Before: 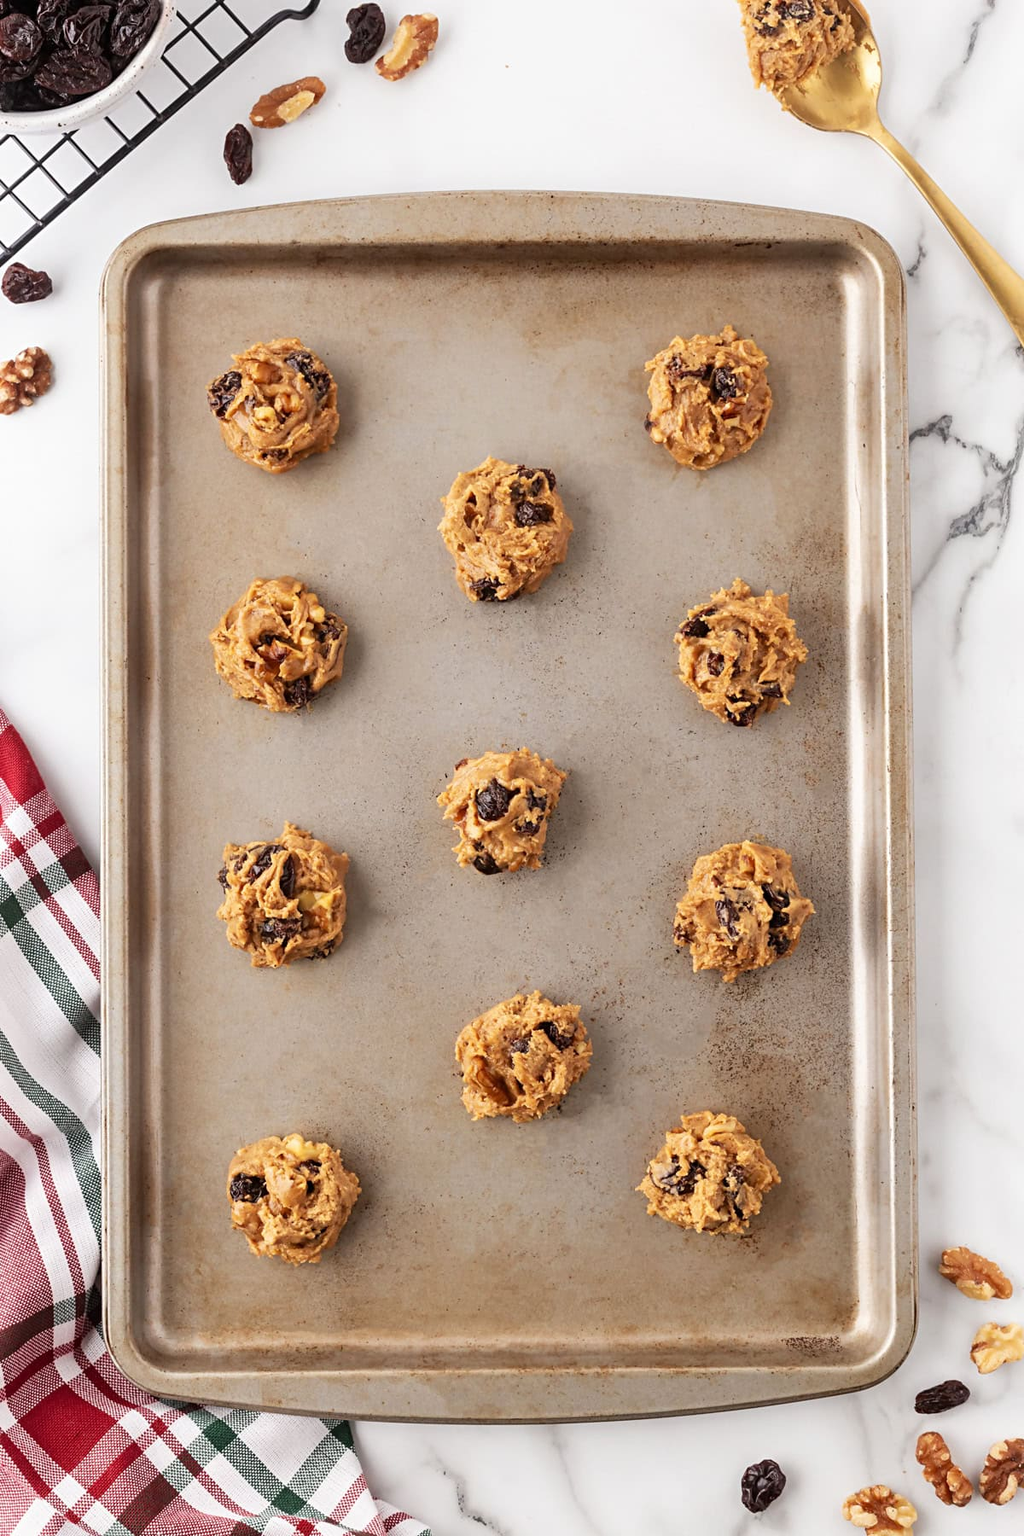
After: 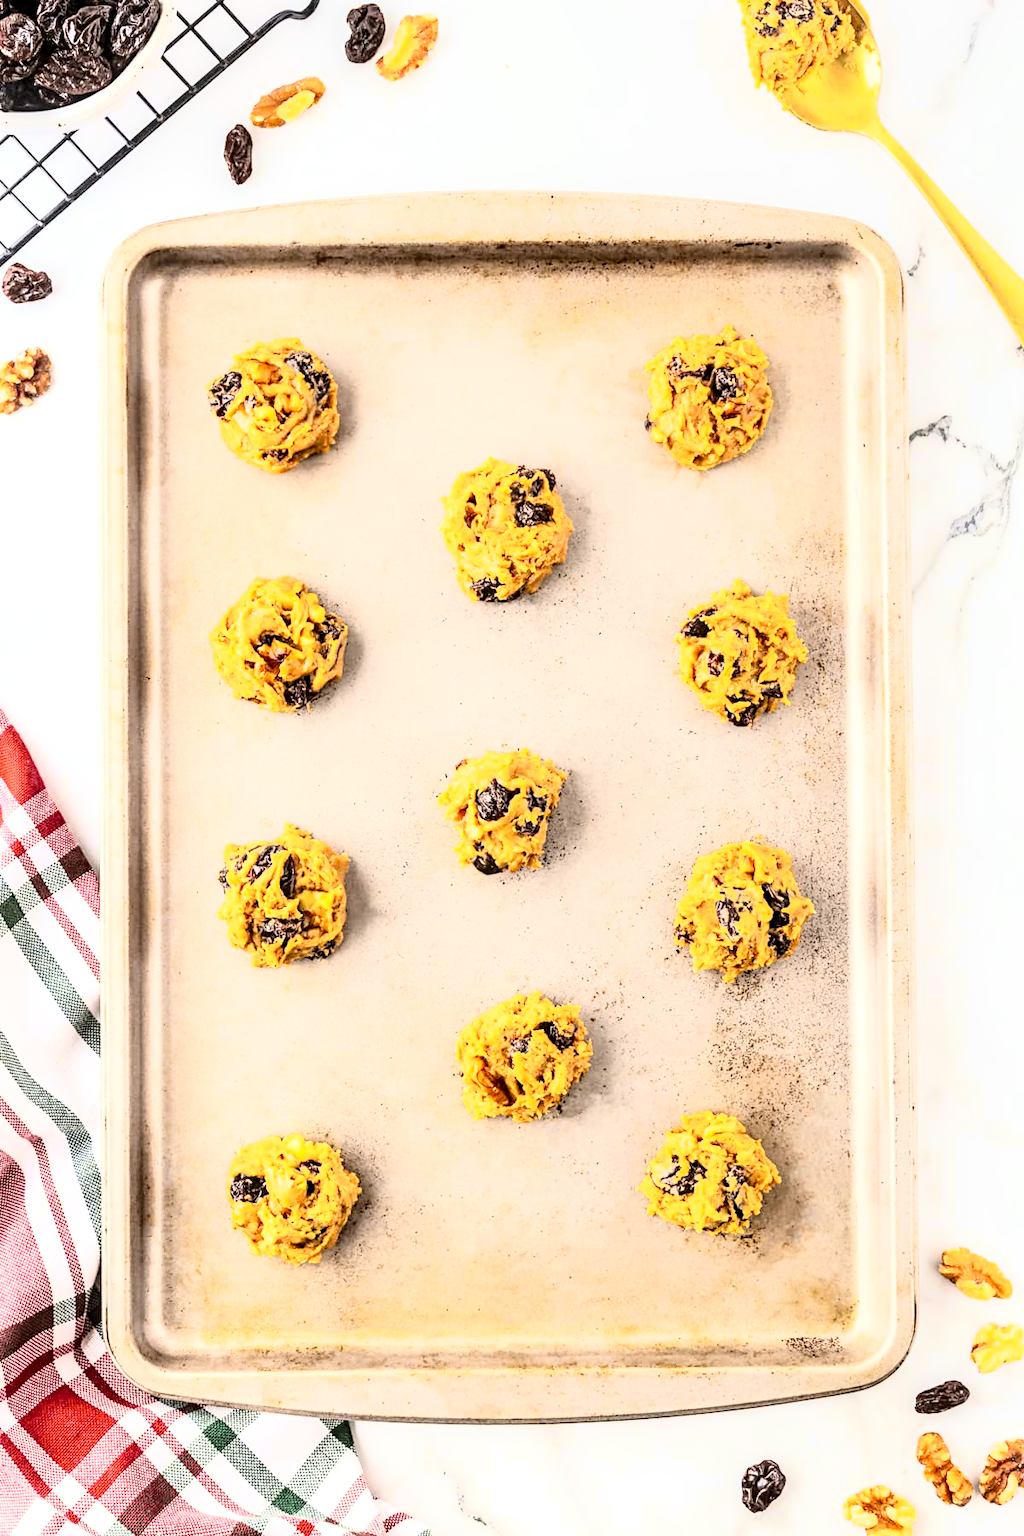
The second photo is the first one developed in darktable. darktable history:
exposure: exposure 0.367 EV, compensate highlight preservation false
contrast brightness saturation: contrast 0.39, brightness 0.53
tone curve: curves: ch0 [(0.003, 0.023) (0.071, 0.052) (0.236, 0.197) (0.466, 0.557) (0.644, 0.748) (0.803, 0.88) (0.994, 0.968)]; ch1 [(0, 0) (0.262, 0.227) (0.417, 0.386) (0.469, 0.467) (0.502, 0.498) (0.528, 0.53) (0.573, 0.57) (0.605, 0.621) (0.644, 0.671) (0.686, 0.728) (0.994, 0.987)]; ch2 [(0, 0) (0.262, 0.188) (0.385, 0.353) (0.427, 0.424) (0.495, 0.493) (0.515, 0.534) (0.547, 0.556) (0.589, 0.613) (0.644, 0.748) (1, 1)], color space Lab, independent channels, preserve colors none
rgb levels: preserve colors max RGB
local contrast: highlights 79%, shadows 56%, detail 175%, midtone range 0.428
